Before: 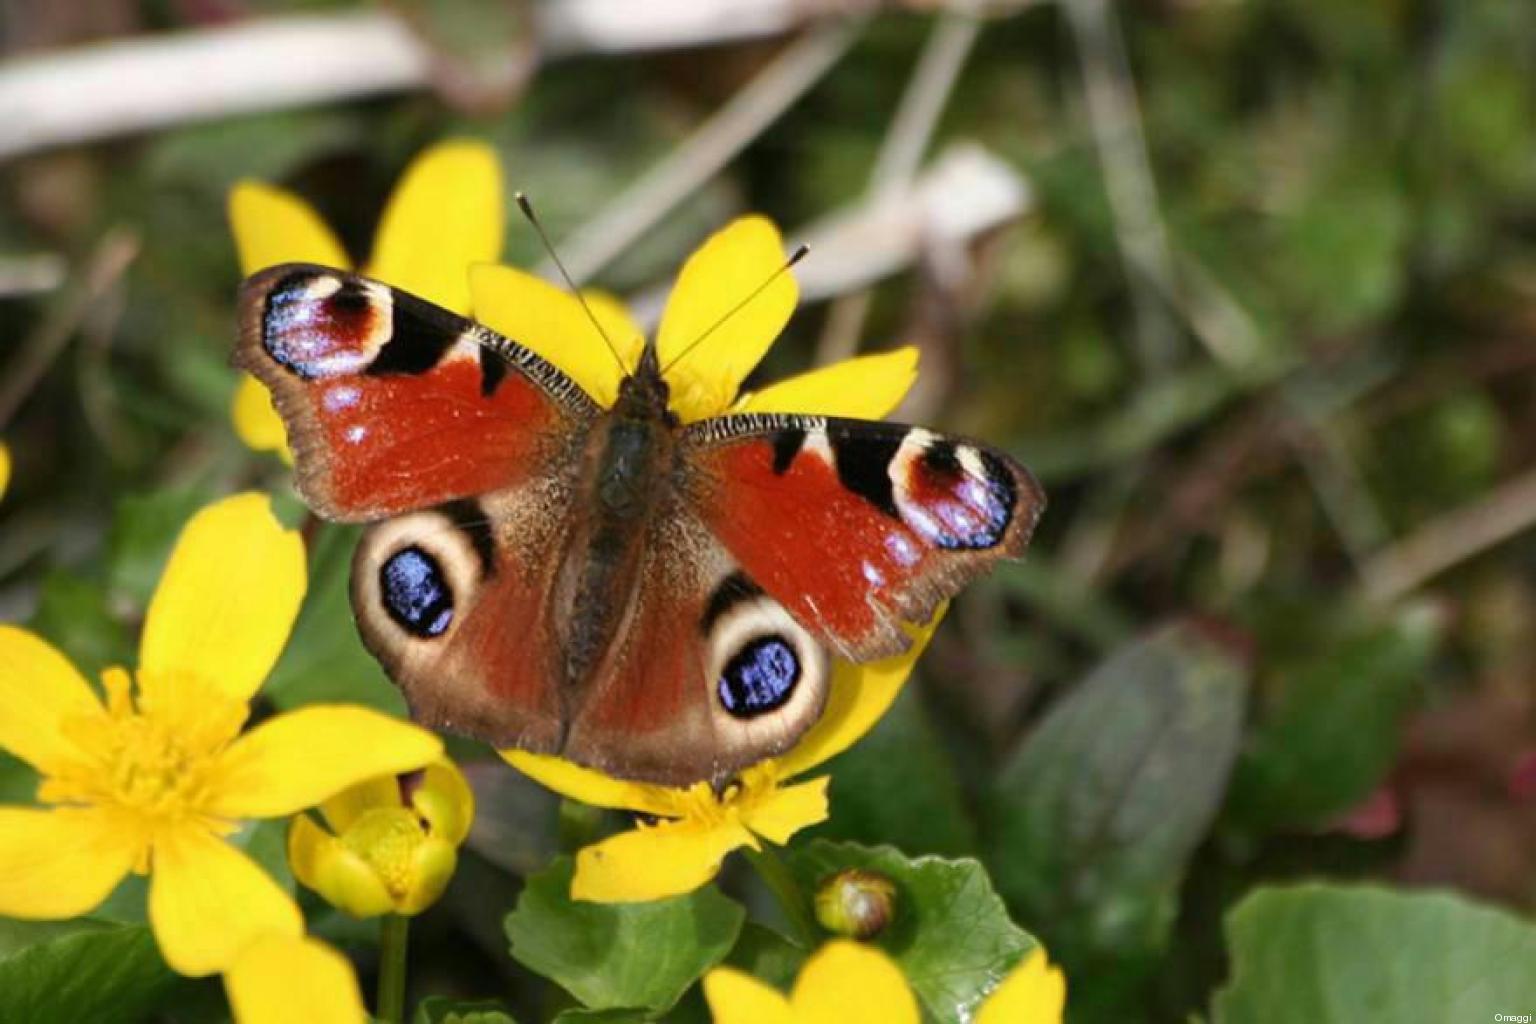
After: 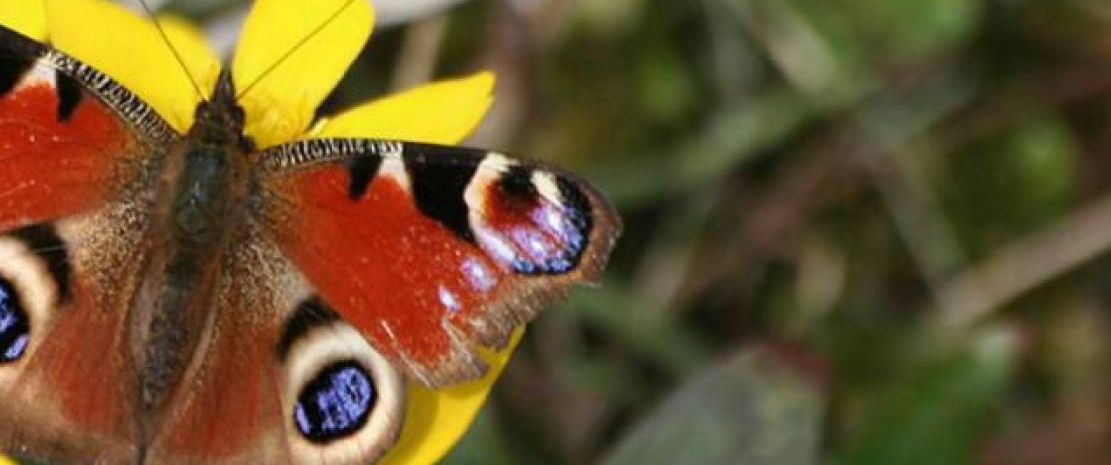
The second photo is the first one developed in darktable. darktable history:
crop and rotate: left 27.631%, top 26.933%, bottom 27.649%
